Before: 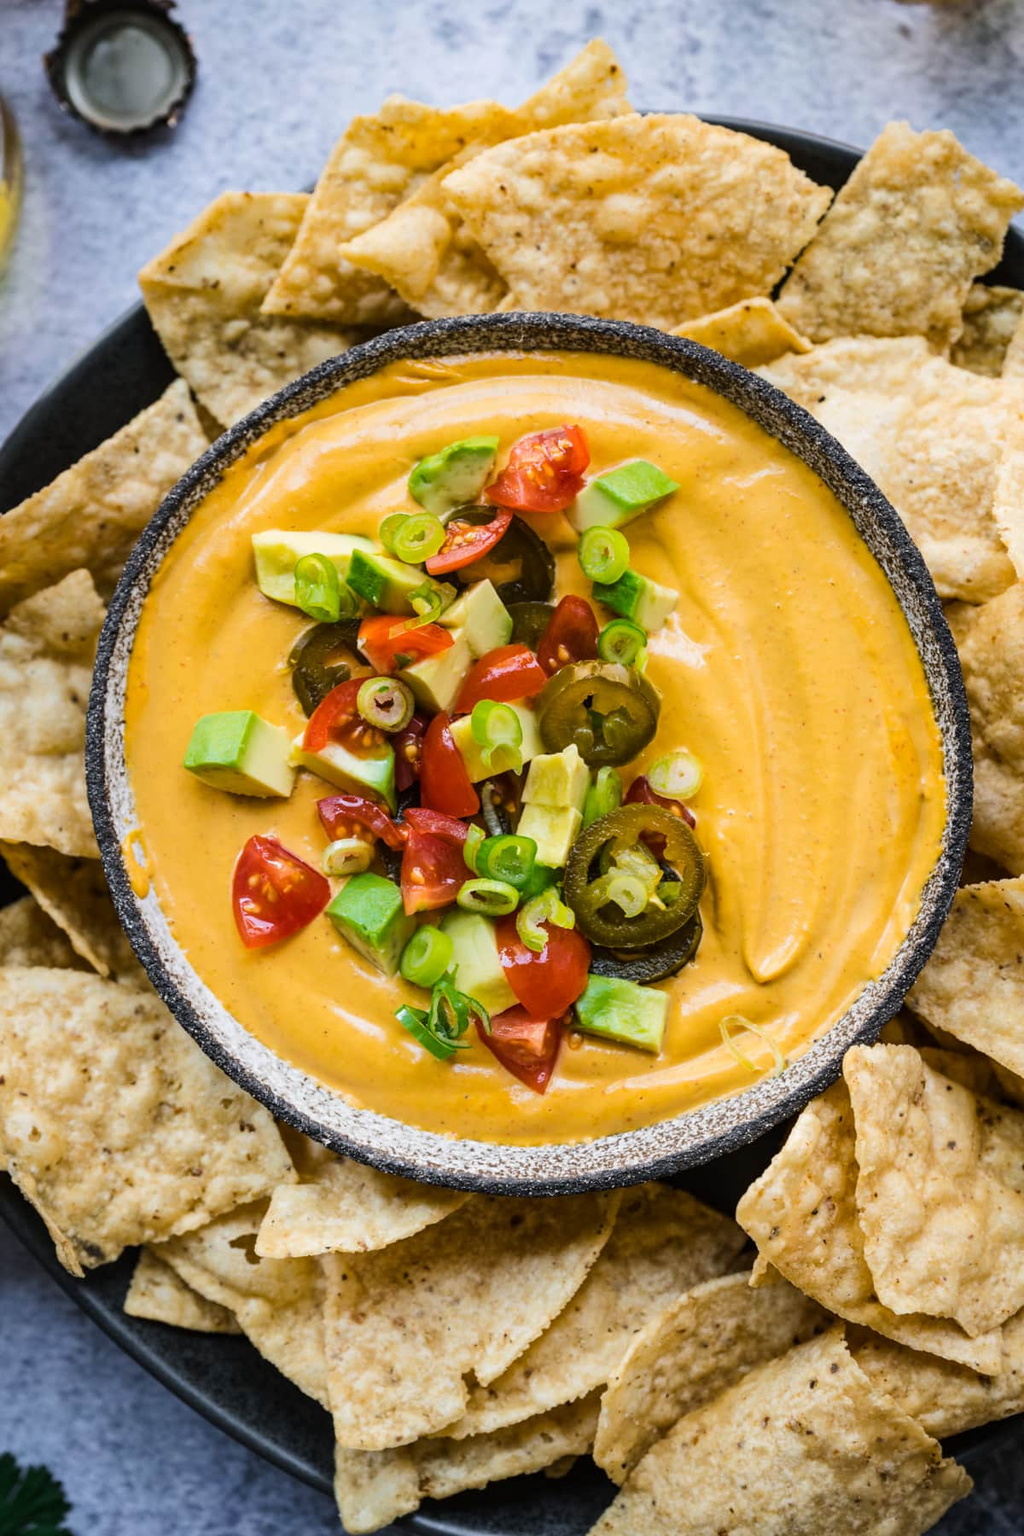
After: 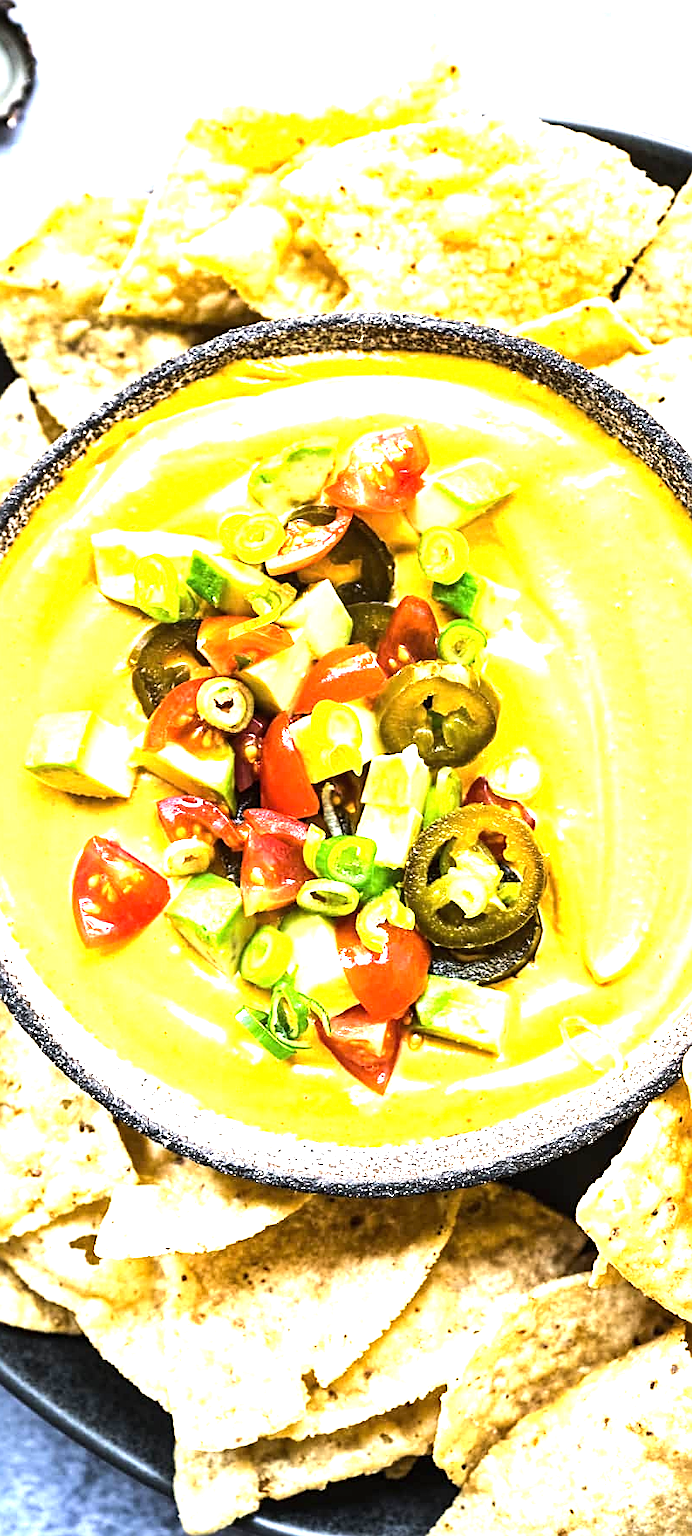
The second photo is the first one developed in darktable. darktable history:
sharpen: on, module defaults
exposure: black level correction 0, exposure 1.459 EV, compensate exposure bias true, compensate highlight preservation false
crop and rotate: left 15.743%, right 16.655%
tone equalizer: -8 EV -0.714 EV, -7 EV -0.725 EV, -6 EV -0.606 EV, -5 EV -0.378 EV, -3 EV 0.38 EV, -2 EV 0.6 EV, -1 EV 0.677 EV, +0 EV 0.777 EV, edges refinement/feathering 500, mask exposure compensation -1.57 EV, preserve details guided filter
